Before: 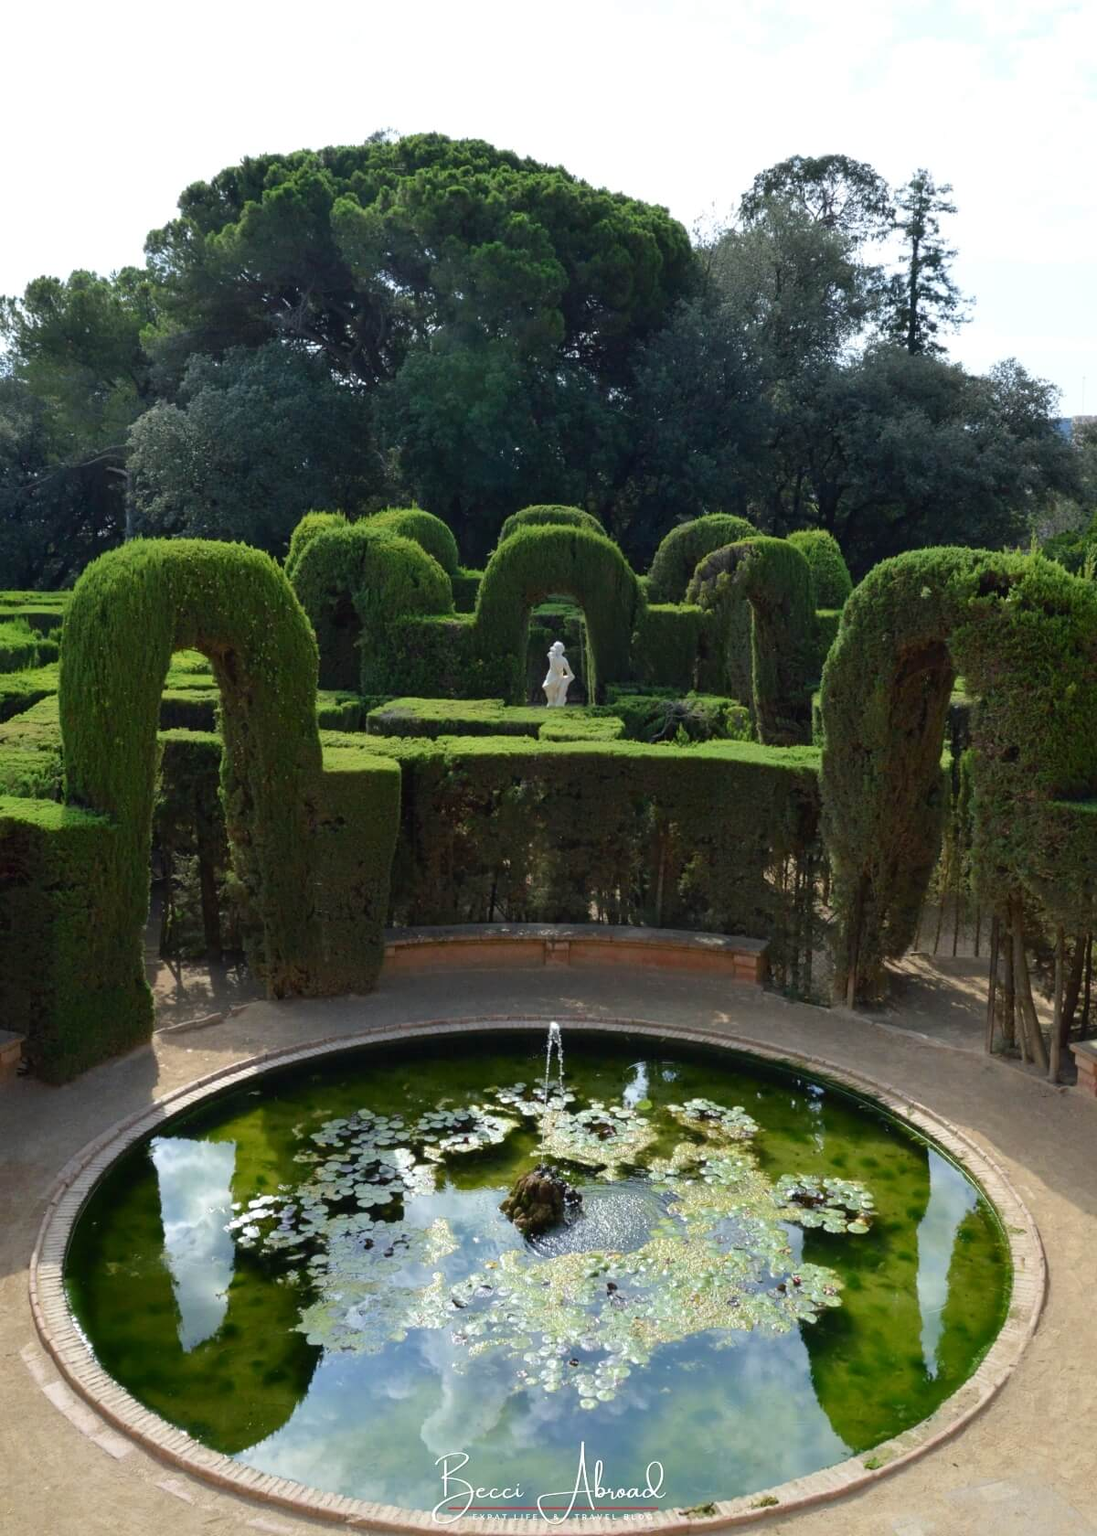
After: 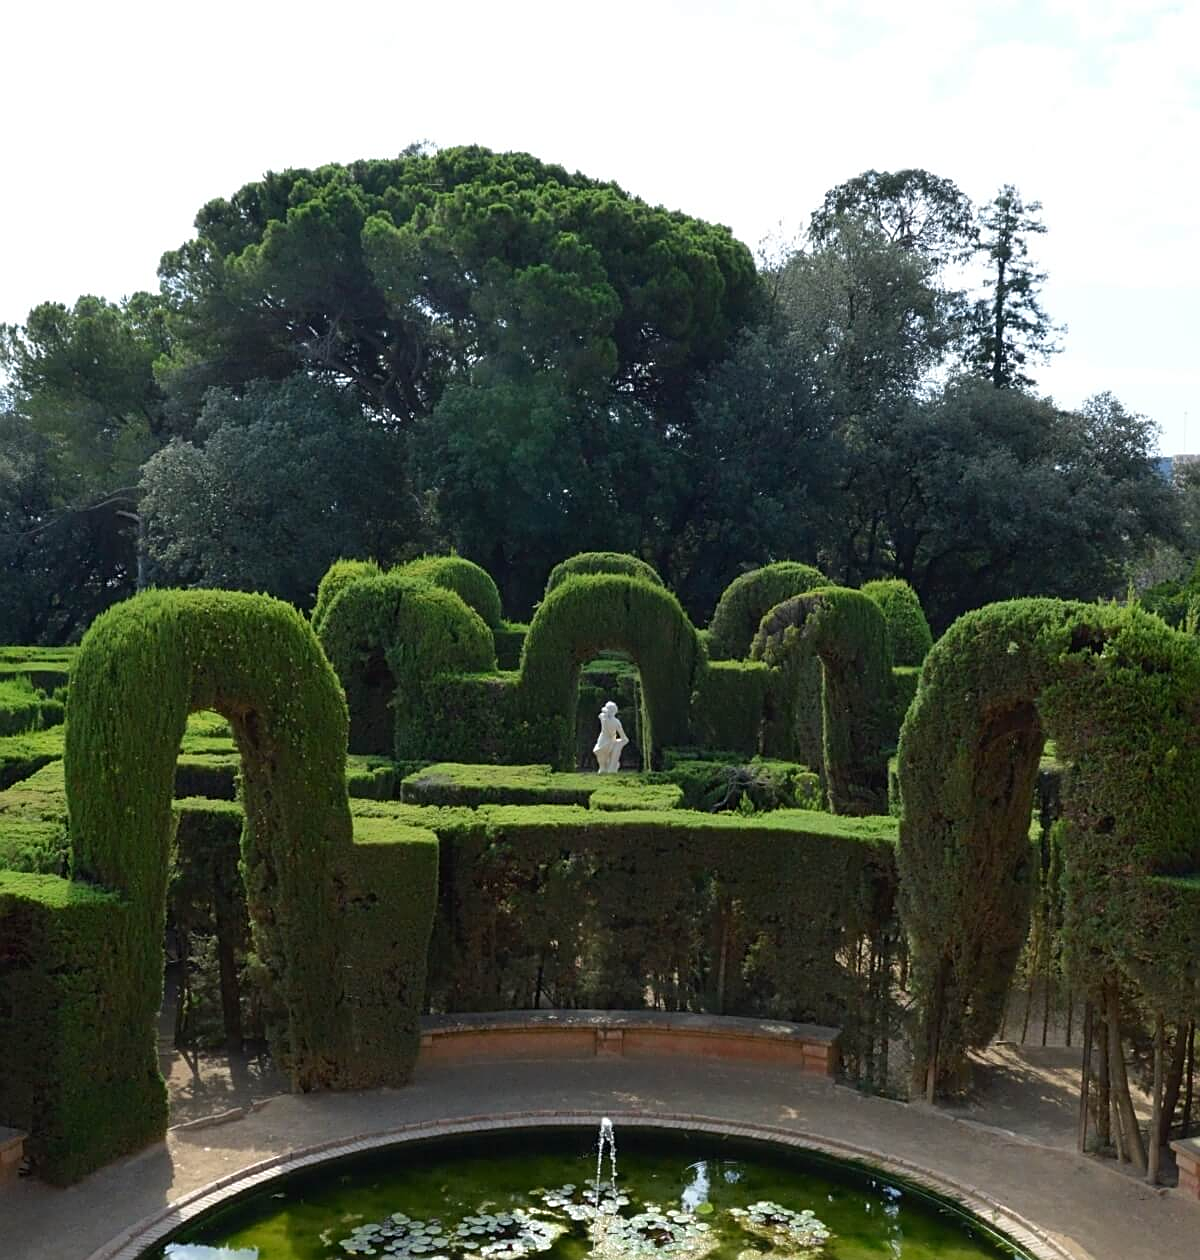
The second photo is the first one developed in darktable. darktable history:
sharpen: on, module defaults
crop: bottom 24.967%
